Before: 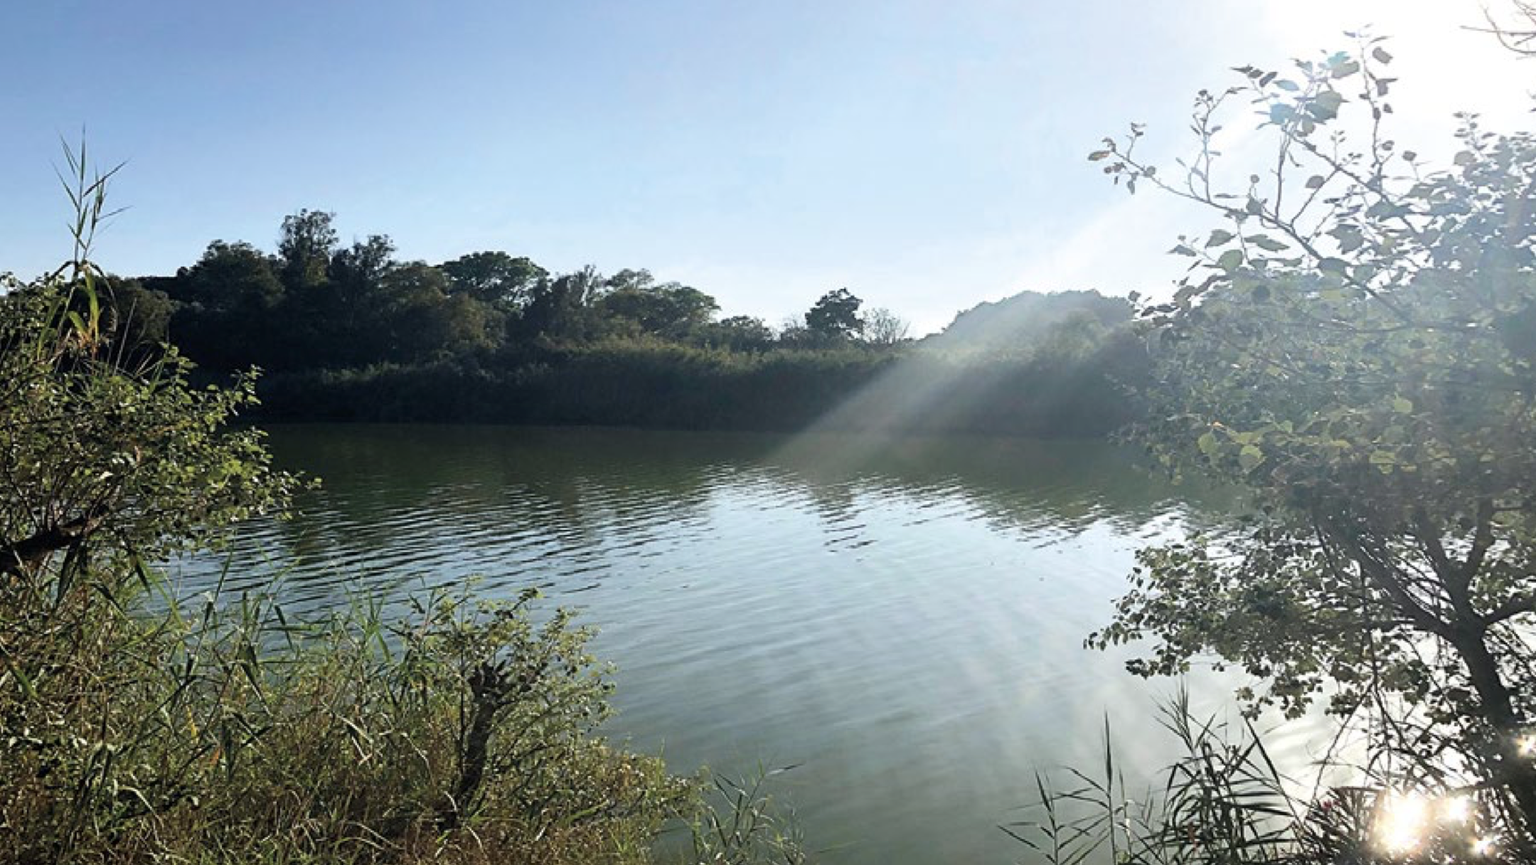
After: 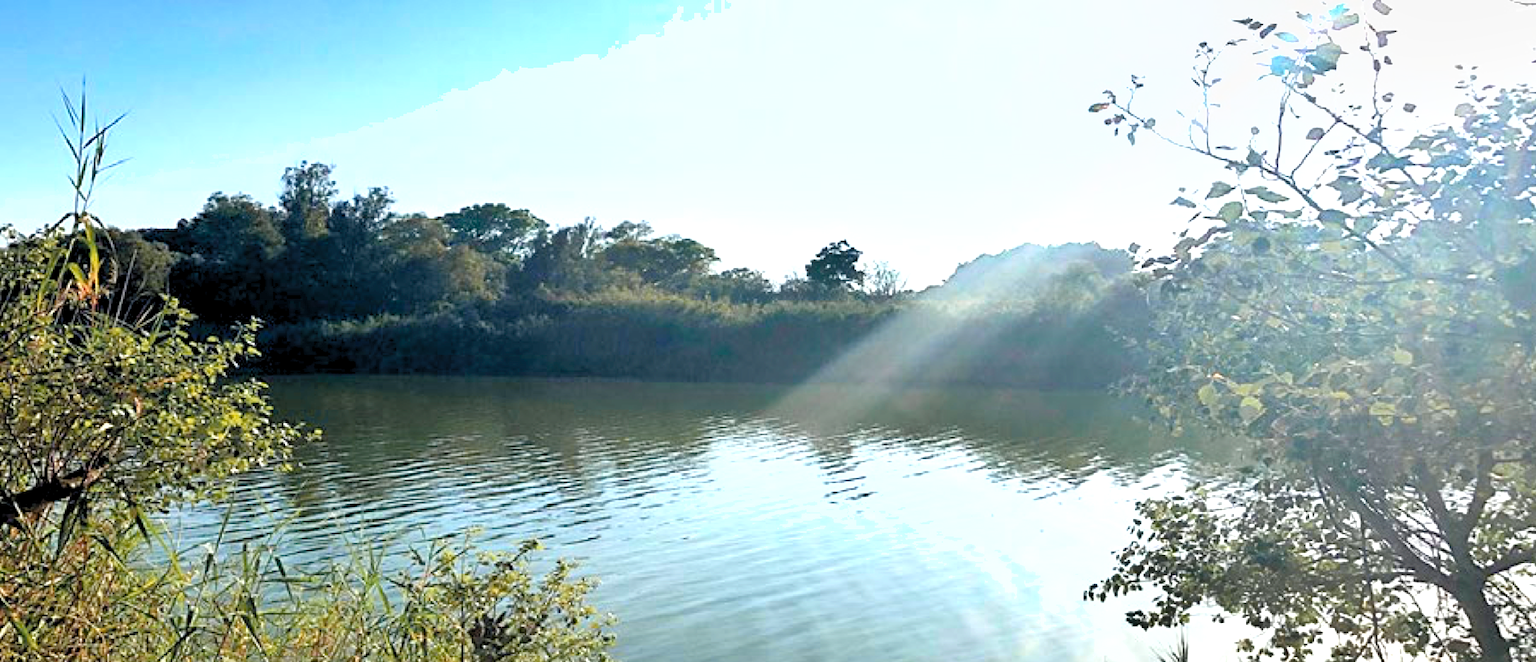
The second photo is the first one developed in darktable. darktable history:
crop: top 5.667%, bottom 17.637%
levels: levels [0.036, 0.364, 0.827]
base curve: preserve colors none
shadows and highlights: shadows 5, soften with gaussian
color zones: curves: ch1 [(0.309, 0.524) (0.41, 0.329) (0.508, 0.509)]; ch2 [(0.25, 0.457) (0.75, 0.5)]
